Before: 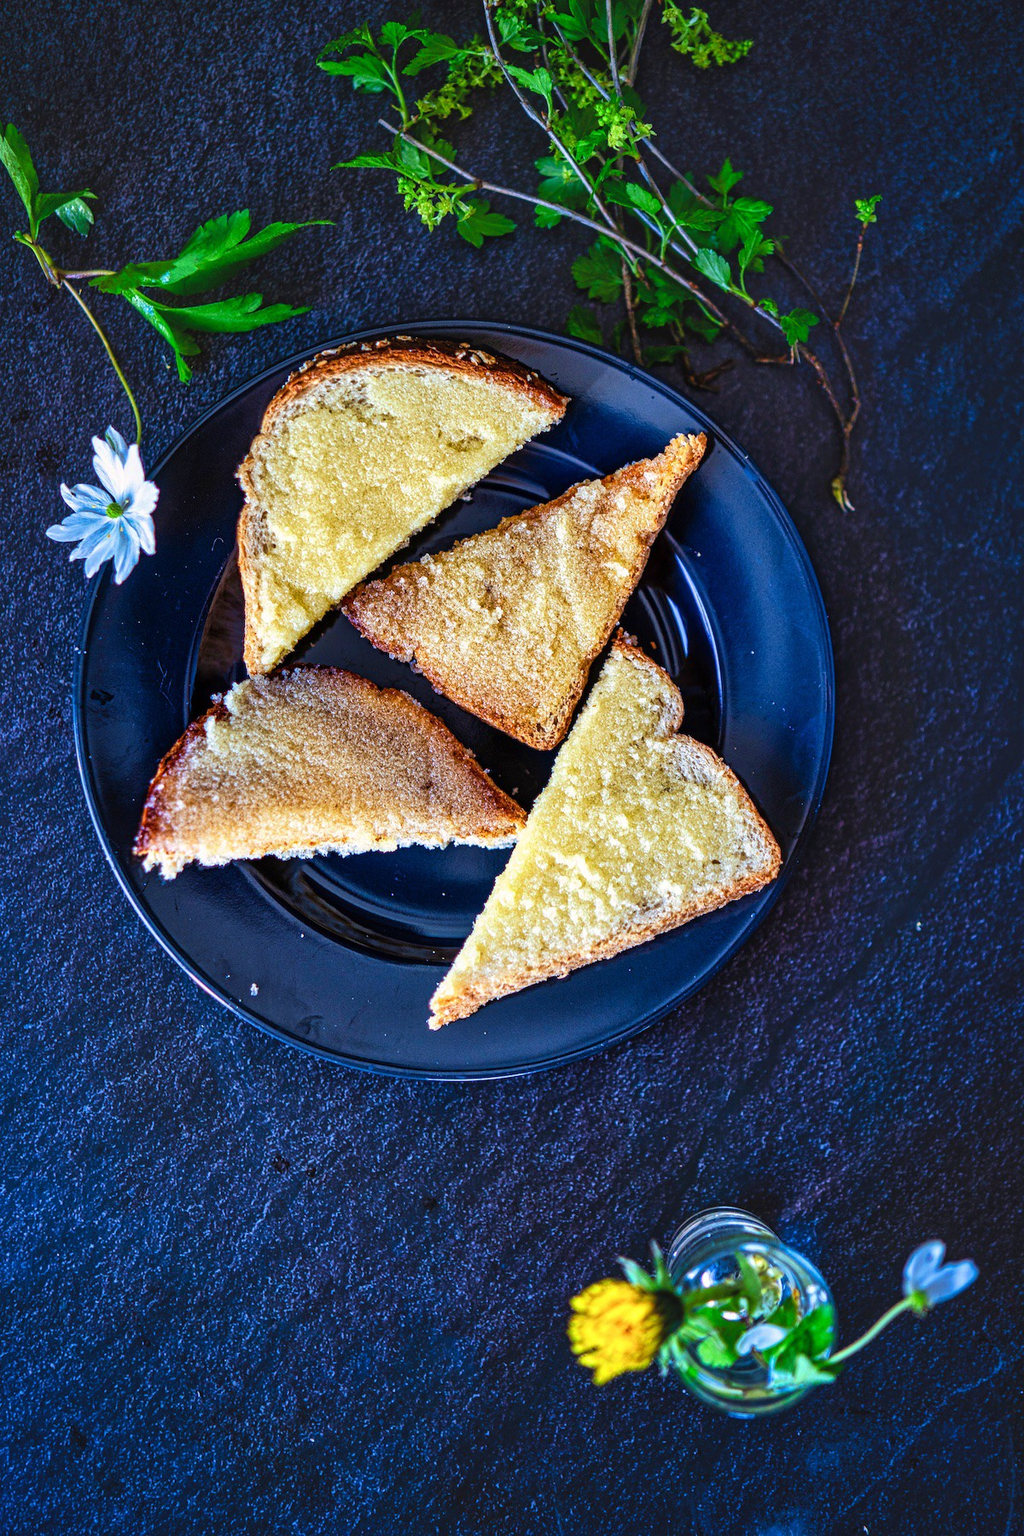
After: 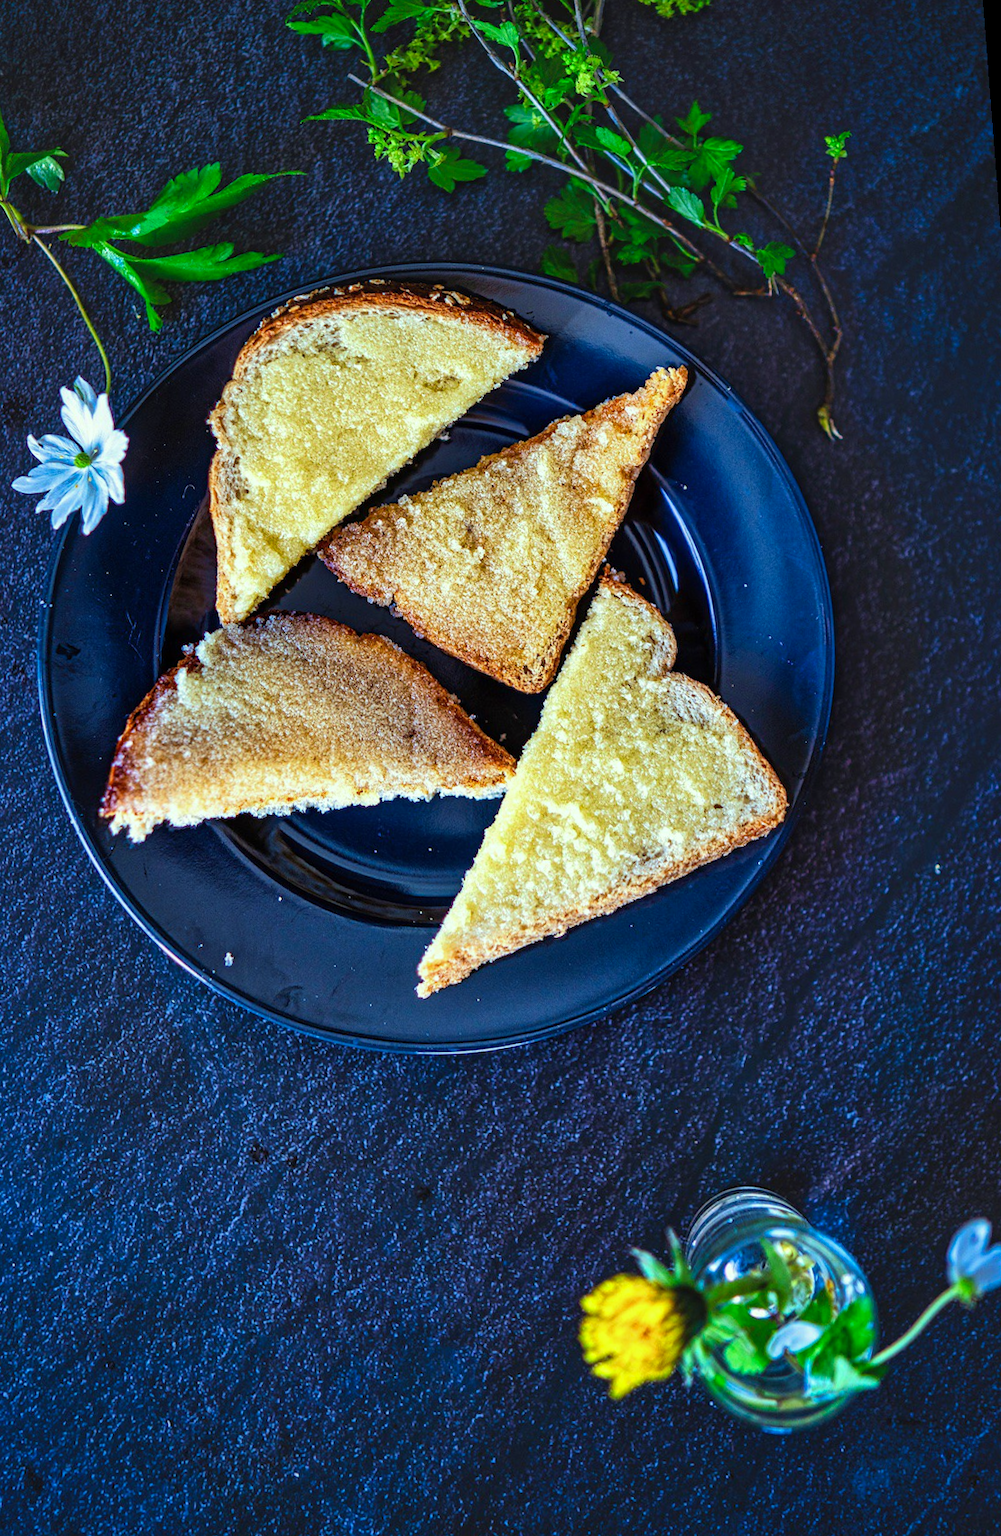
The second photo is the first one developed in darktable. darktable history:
rotate and perspective: rotation -1.68°, lens shift (vertical) -0.146, crop left 0.049, crop right 0.912, crop top 0.032, crop bottom 0.96
color correction: highlights a* -8, highlights b* 3.1
